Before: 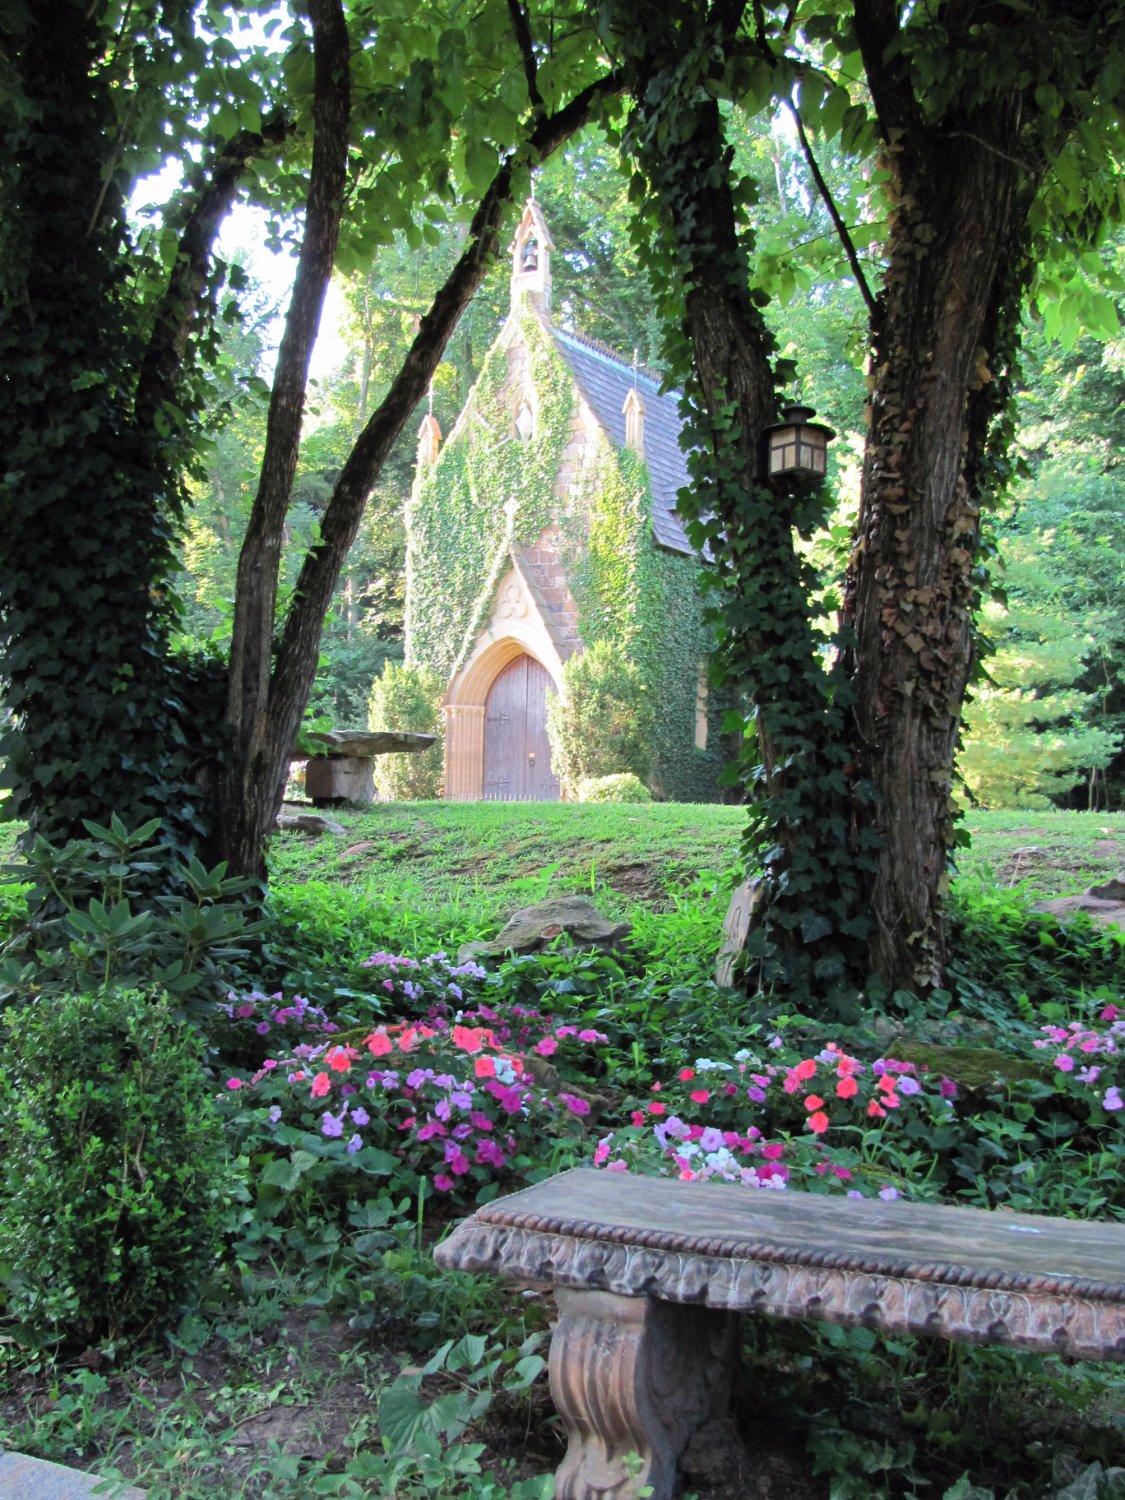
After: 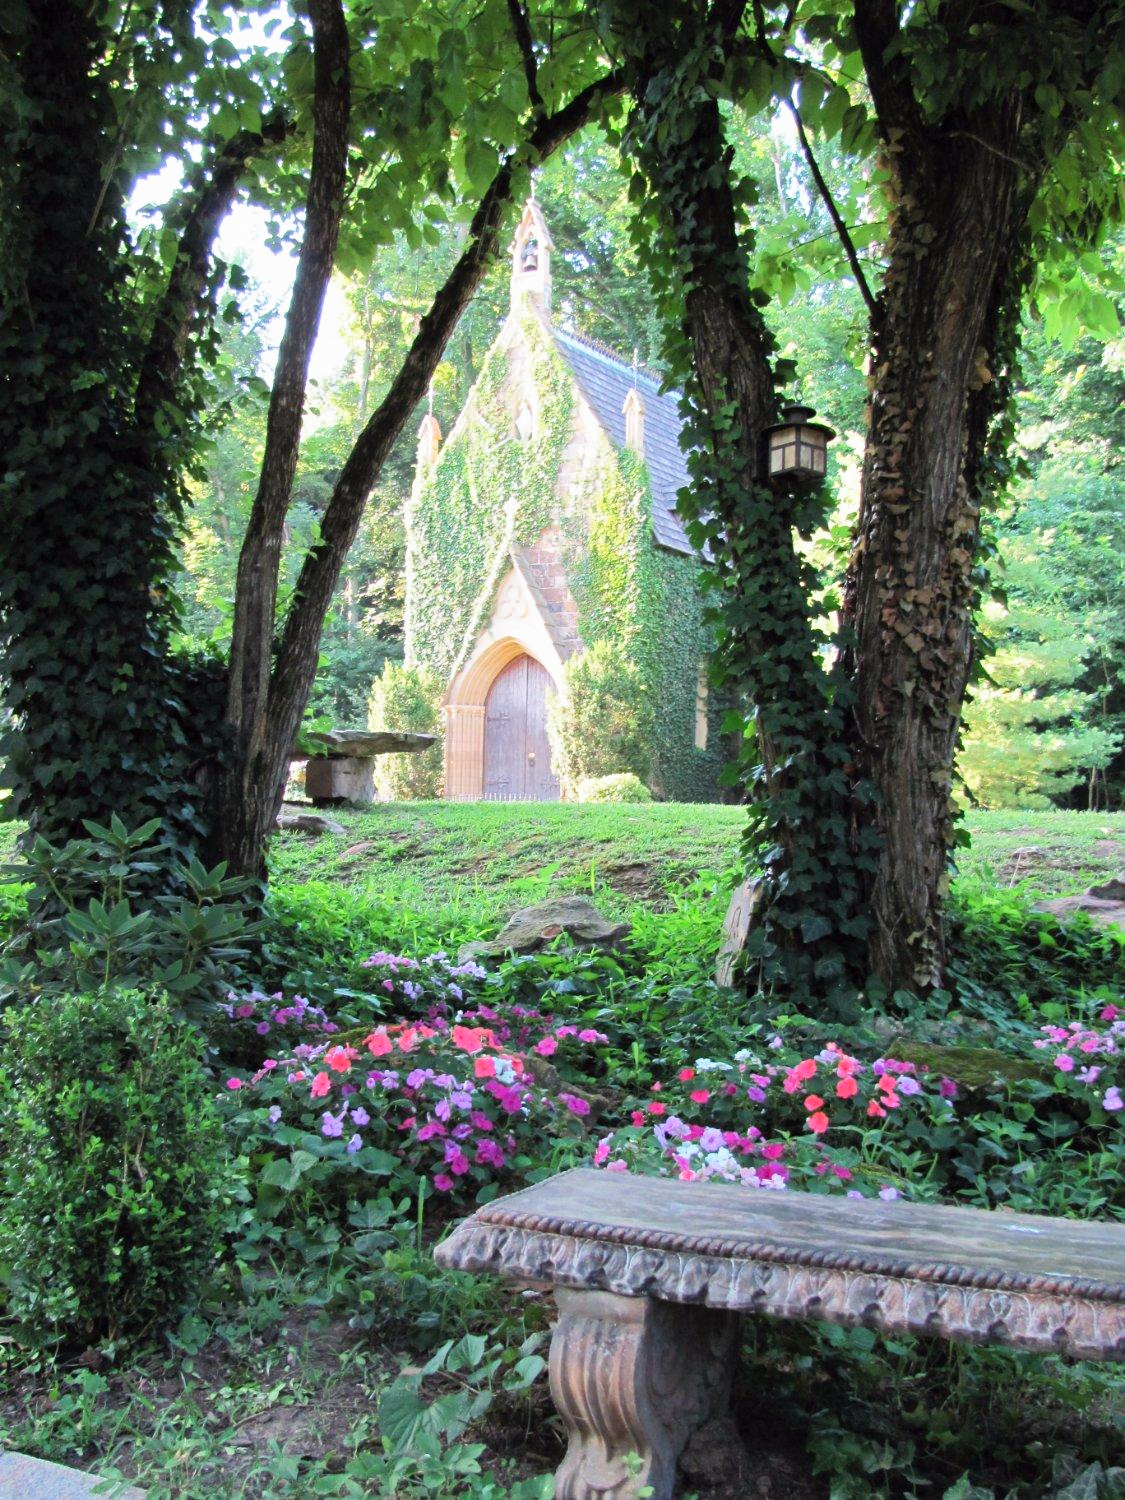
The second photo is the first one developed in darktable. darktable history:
base curve: curves: ch0 [(0, 0) (0.666, 0.806) (1, 1)], preserve colors none
exposure: exposure -0.04 EV, compensate highlight preservation false
